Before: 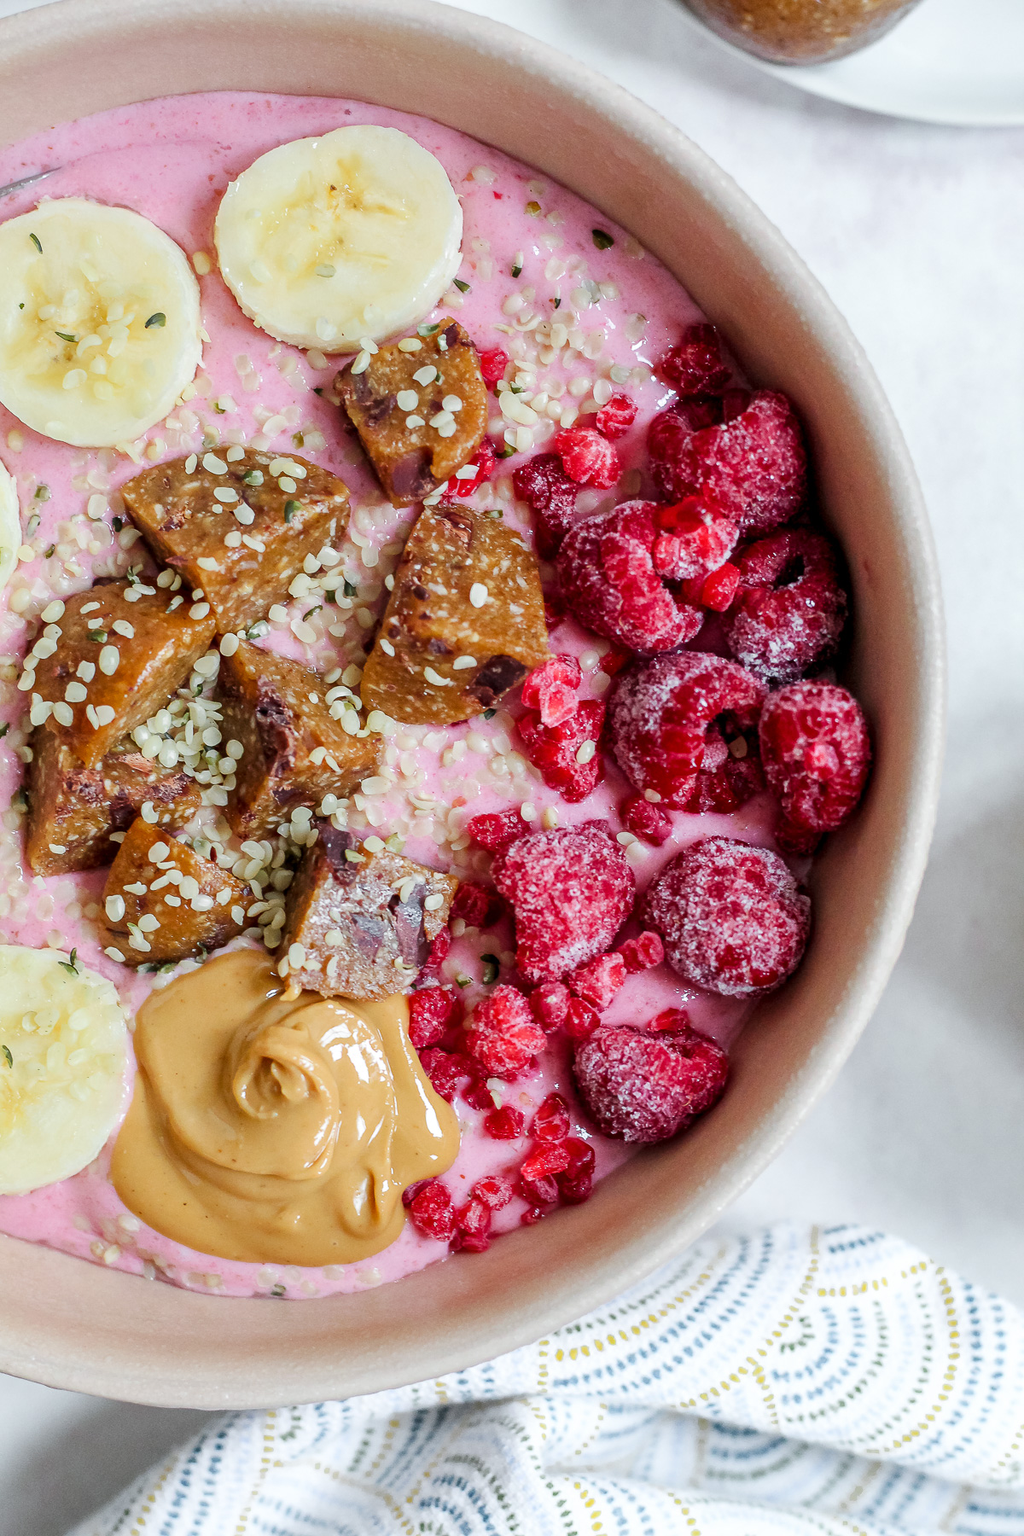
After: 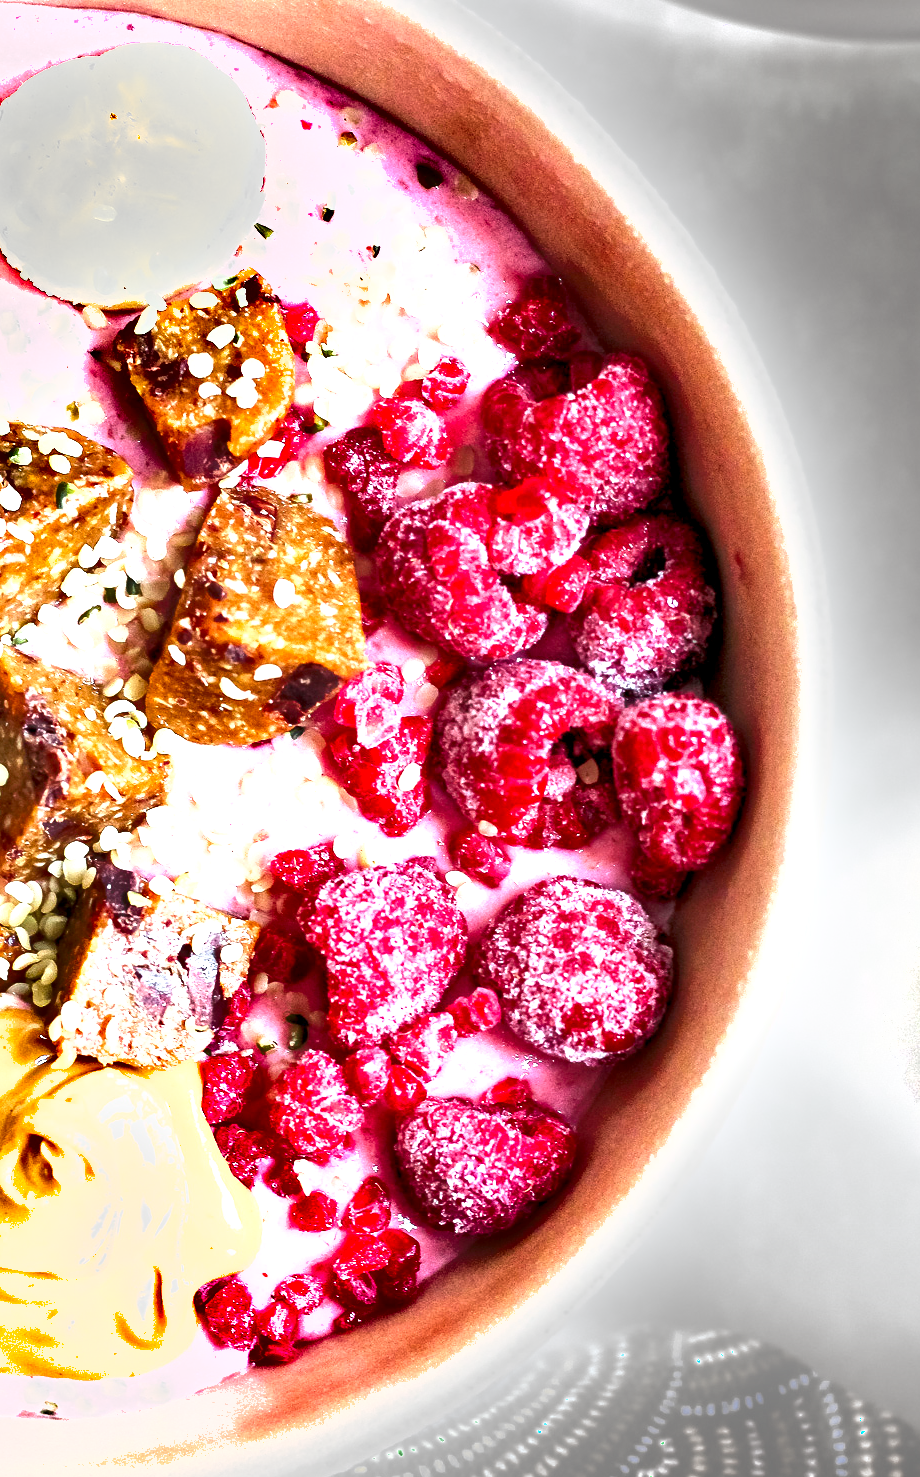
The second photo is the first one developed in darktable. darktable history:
crop: left 23.095%, top 5.827%, bottom 11.854%
exposure: black level correction 0.001, exposure 1.719 EV, compensate exposure bias true, compensate highlight preservation false
shadows and highlights: shadows 53, soften with gaussian
